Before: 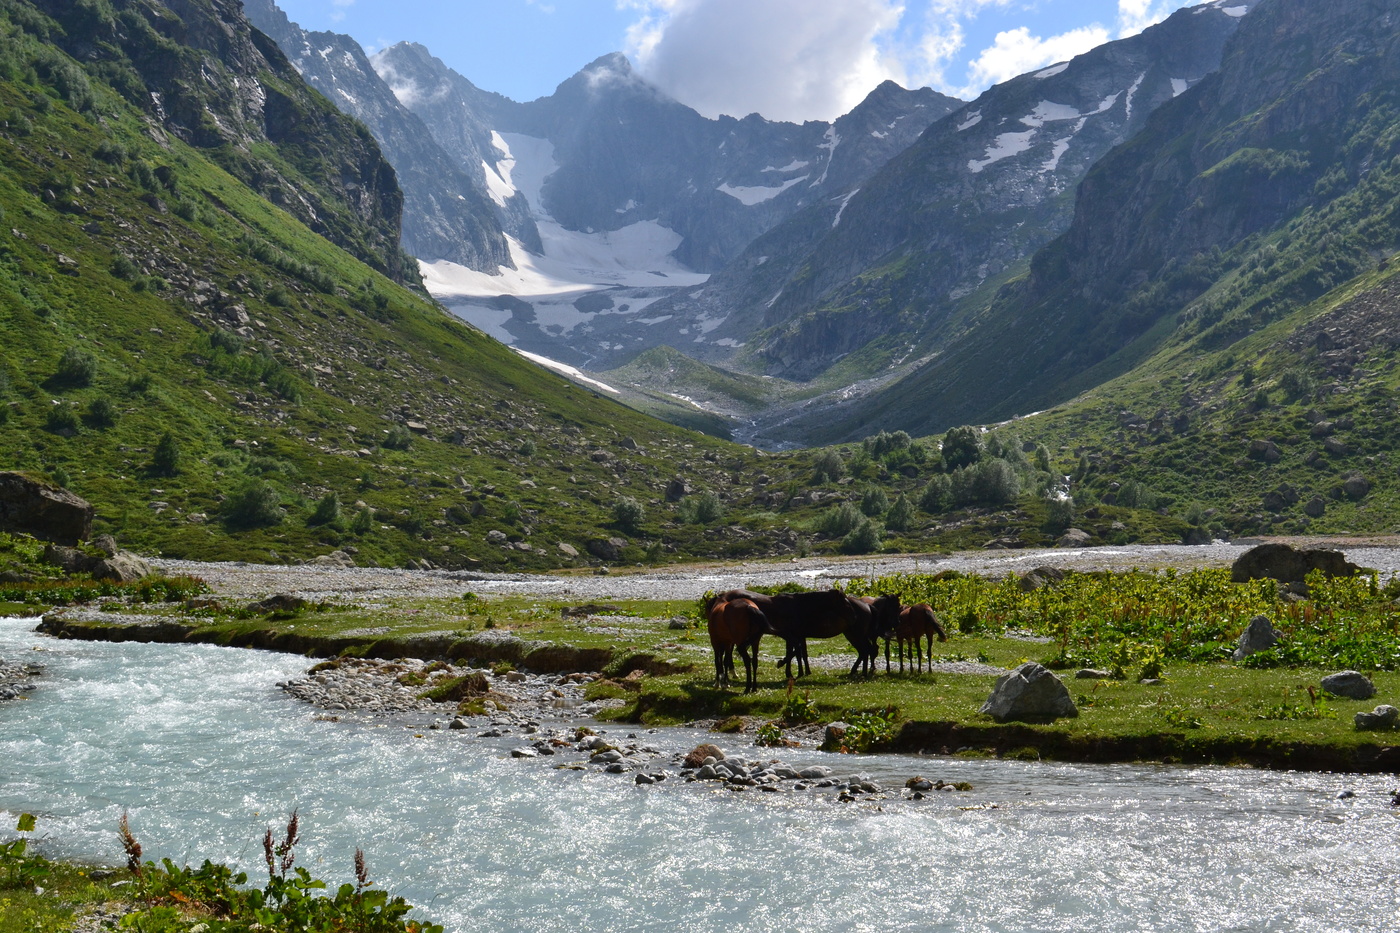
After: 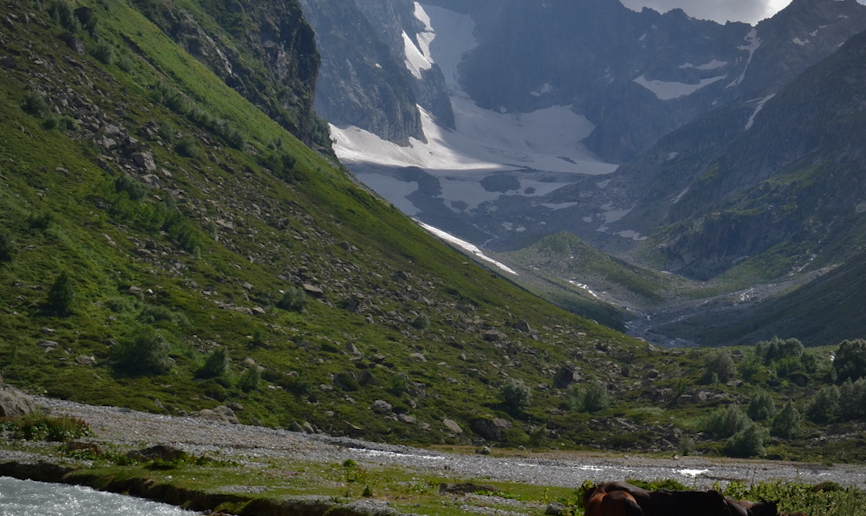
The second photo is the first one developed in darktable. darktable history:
vignetting: brightness -0.288
crop and rotate: angle -5.3°, left 2.161%, top 6.83%, right 27.618%, bottom 30.371%
base curve: curves: ch0 [(0, 0) (0.841, 0.609) (1, 1)], preserve colors average RGB
